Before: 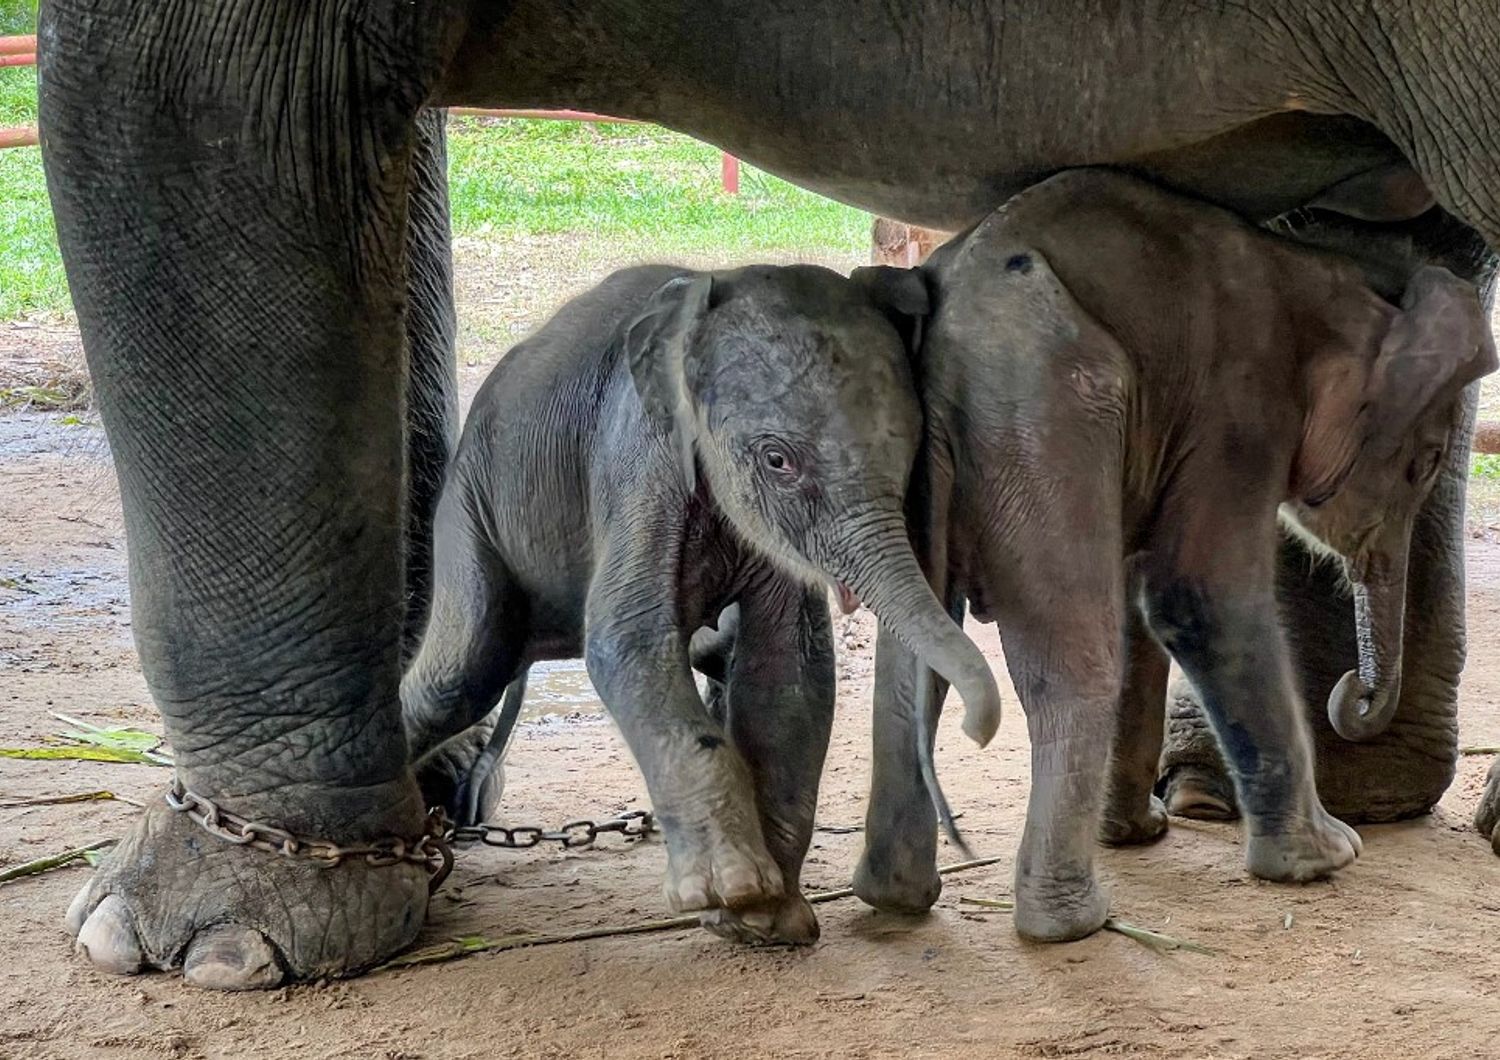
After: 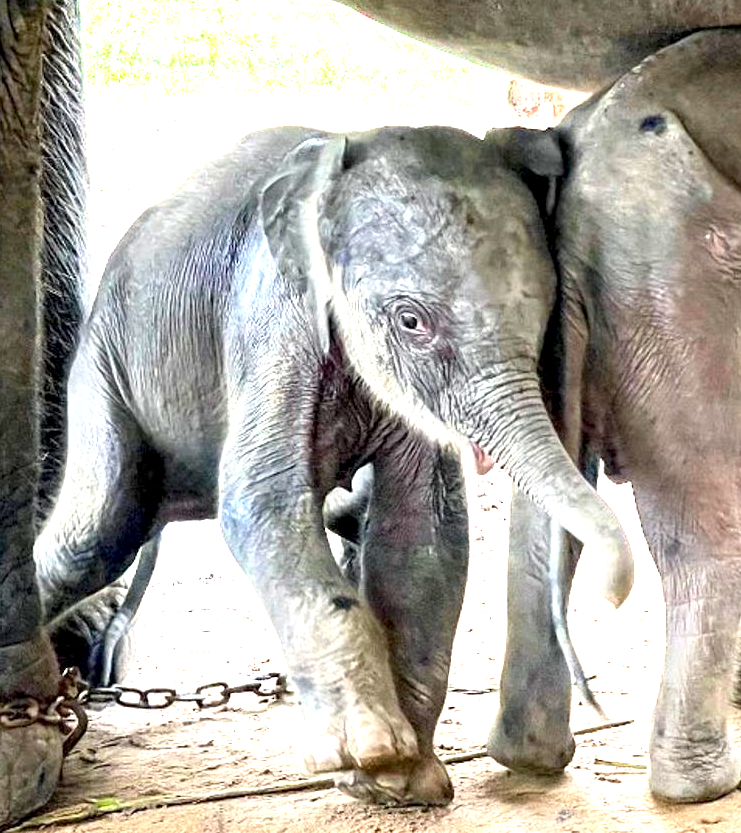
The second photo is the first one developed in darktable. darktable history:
crop and rotate: angle 0.01°, left 24.449%, top 13.158%, right 26.118%, bottom 8.209%
exposure: black level correction 0.001, exposure 1.99 EV, compensate highlight preservation false
